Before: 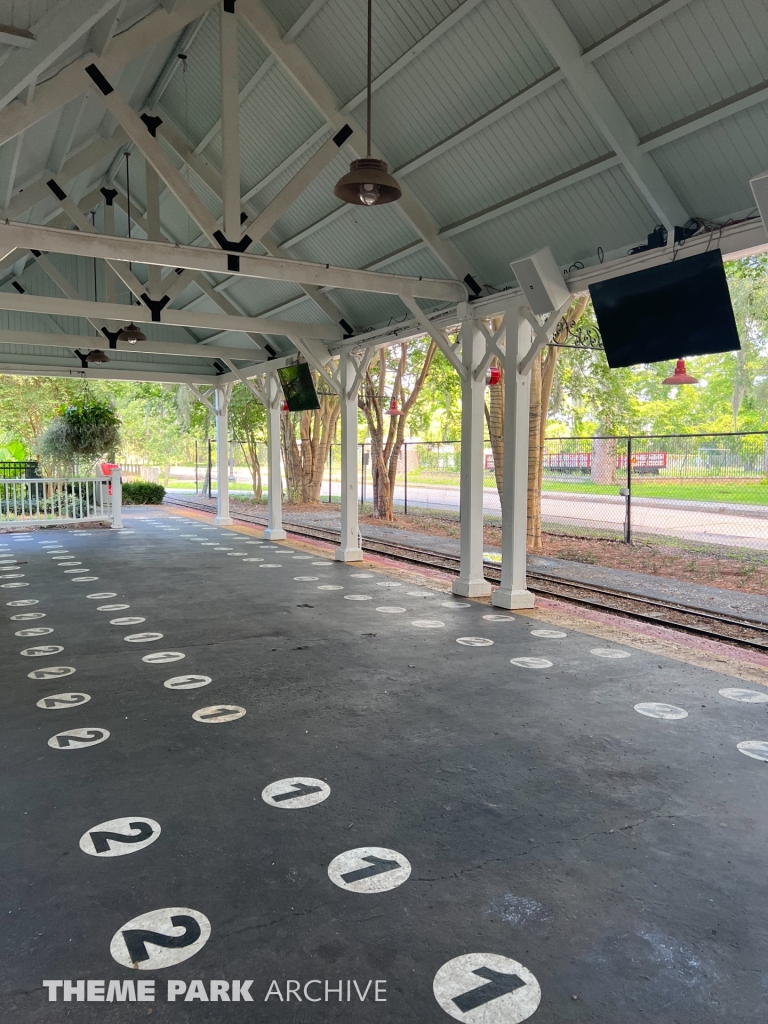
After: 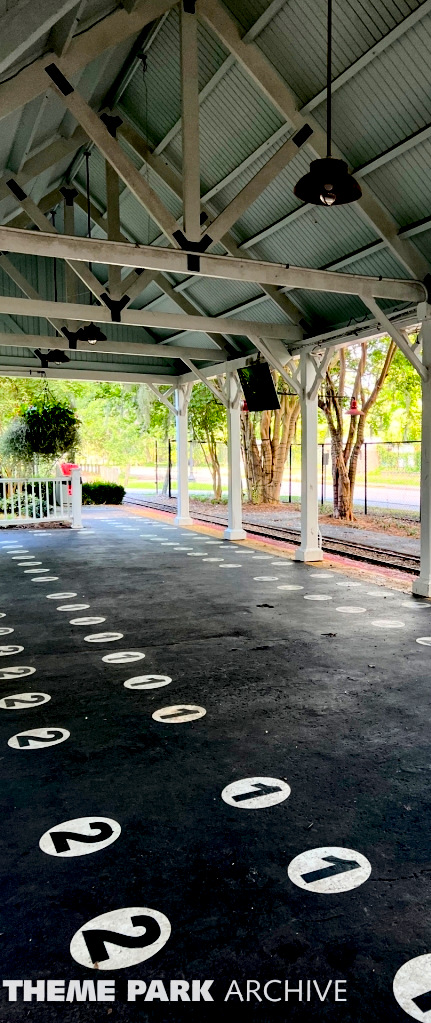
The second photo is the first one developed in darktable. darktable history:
crop: left 5.279%, right 38.579%
exposure: black level correction 0.058, compensate highlight preservation false
color balance rgb: perceptual saturation grading › global saturation 0.909%, global vibrance 15.076%
base curve: curves: ch0 [(0, 0) (0.036, 0.025) (0.121, 0.166) (0.206, 0.329) (0.605, 0.79) (1, 1)]
levels: white 99.91%
